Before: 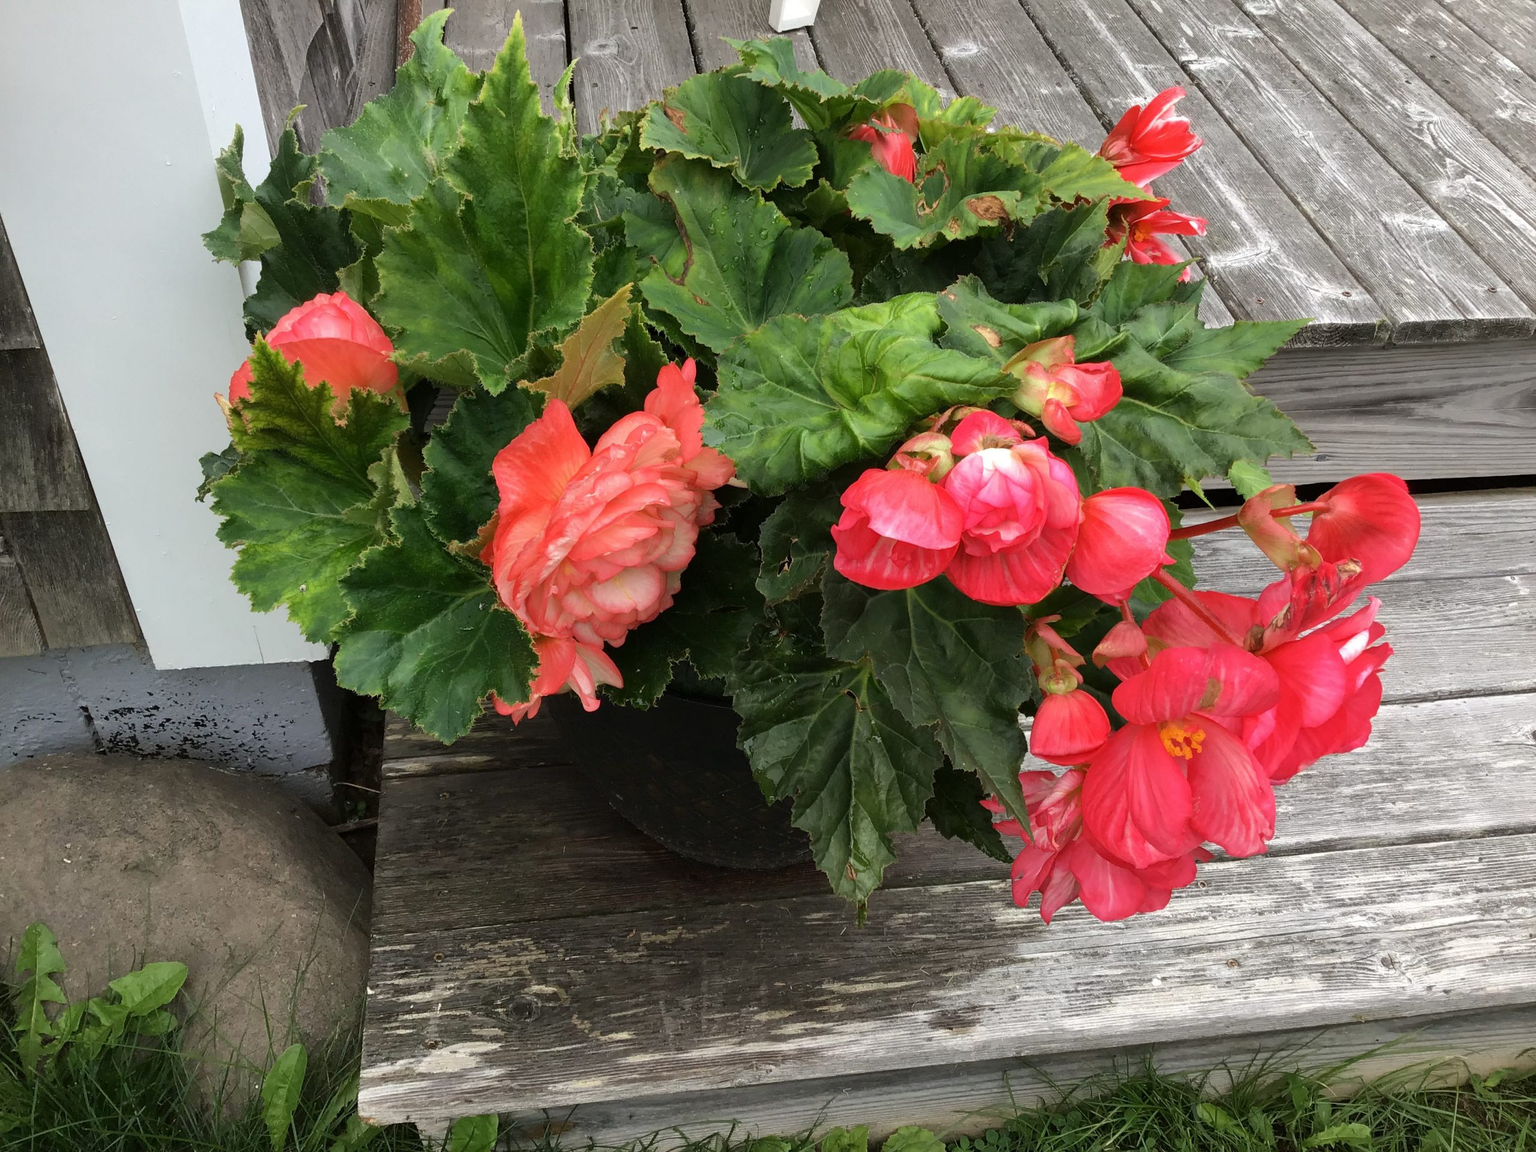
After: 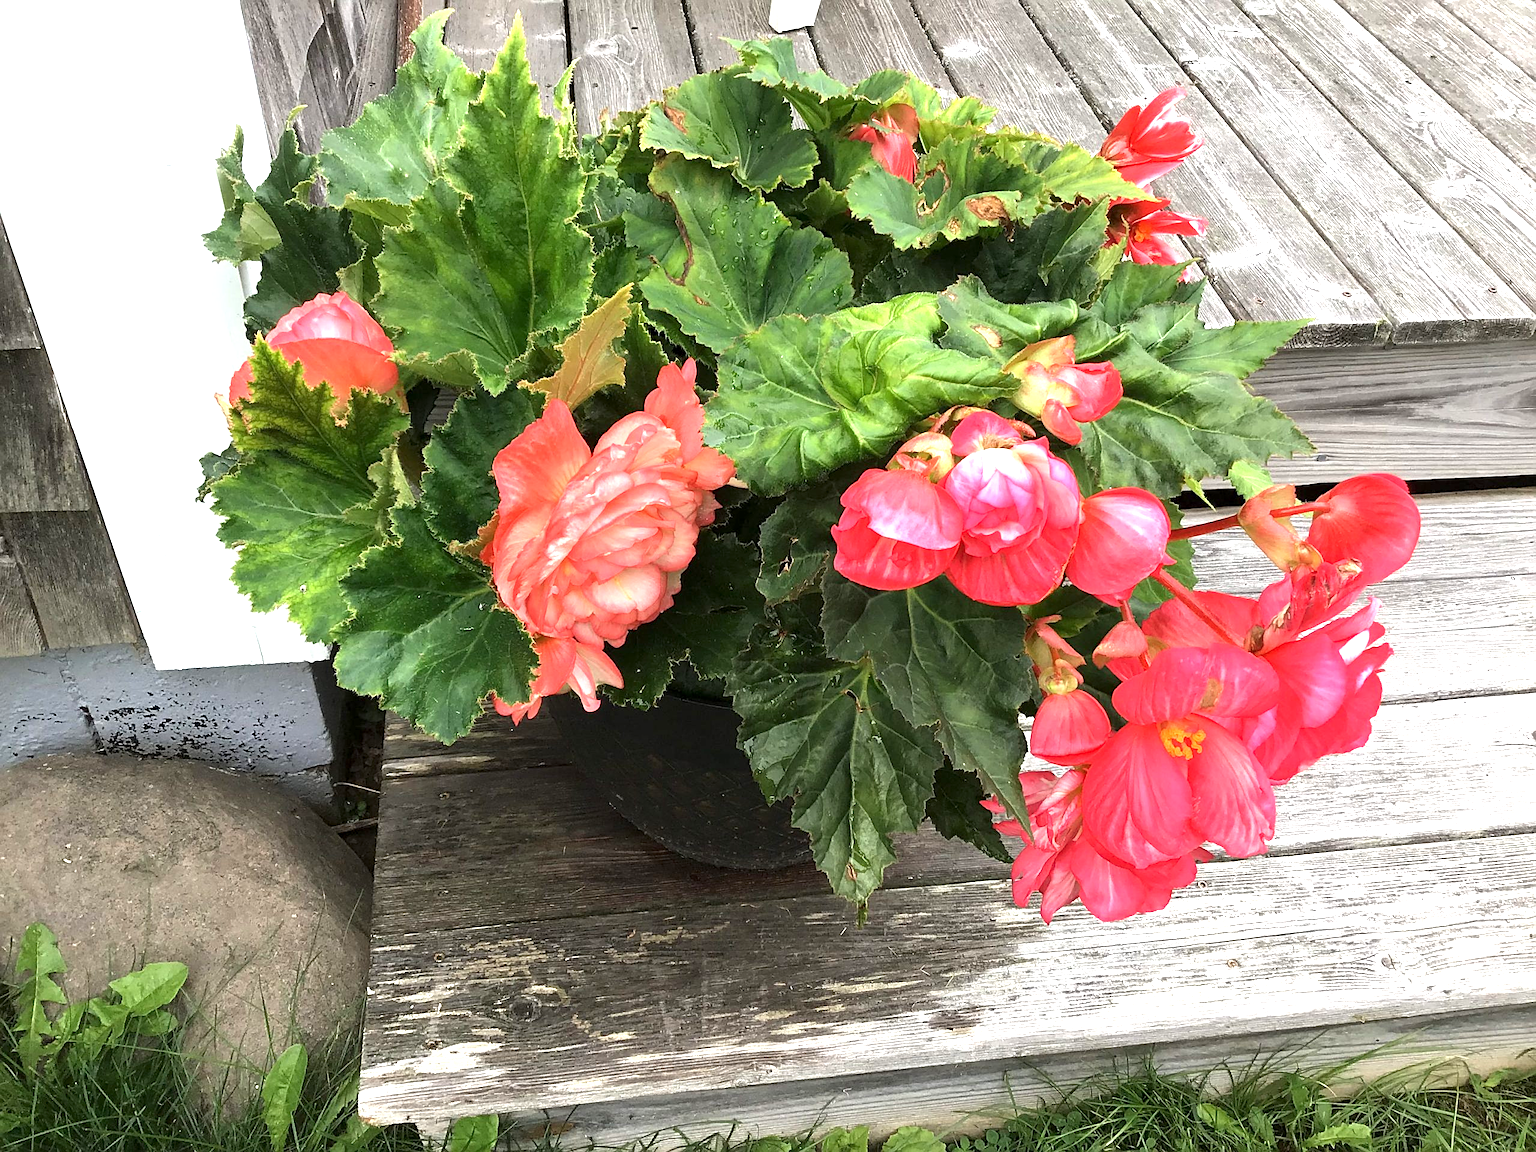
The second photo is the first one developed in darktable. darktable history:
exposure: exposure 1.068 EV, compensate highlight preservation false
sharpen: on, module defaults
local contrast: highlights 107%, shadows 99%, detail 119%, midtone range 0.2
